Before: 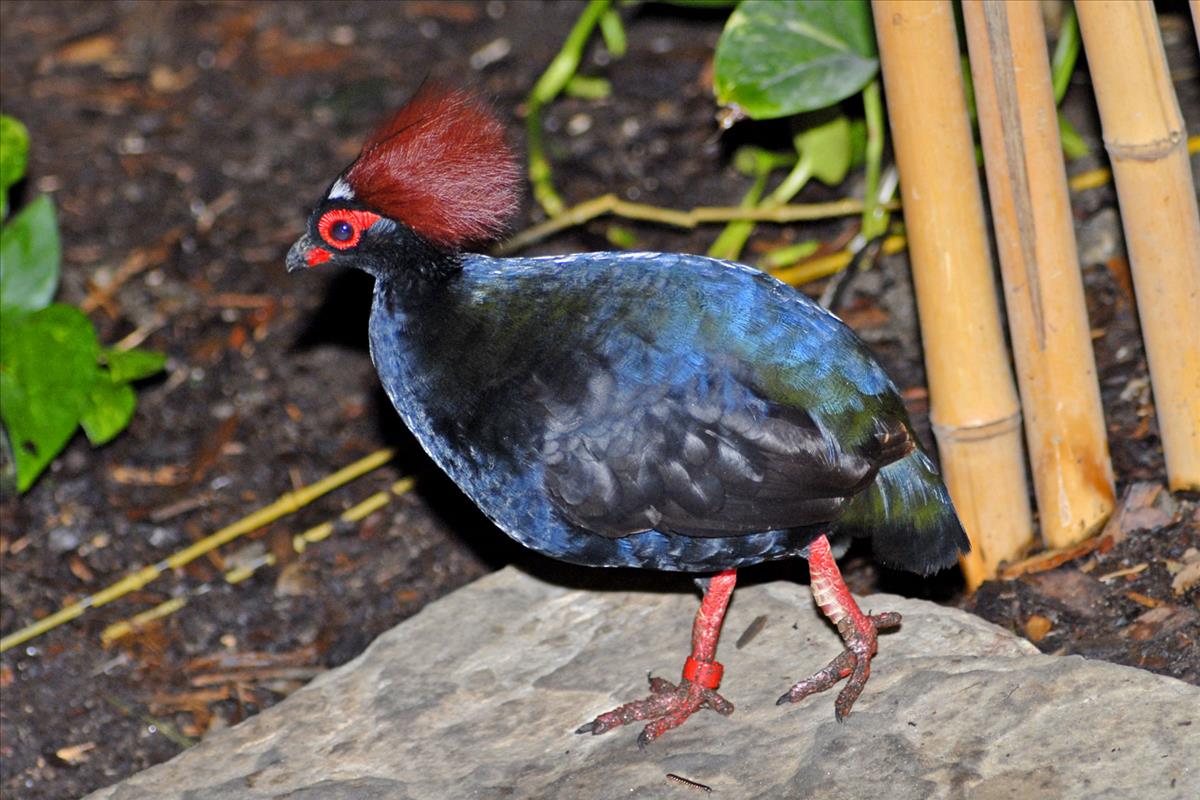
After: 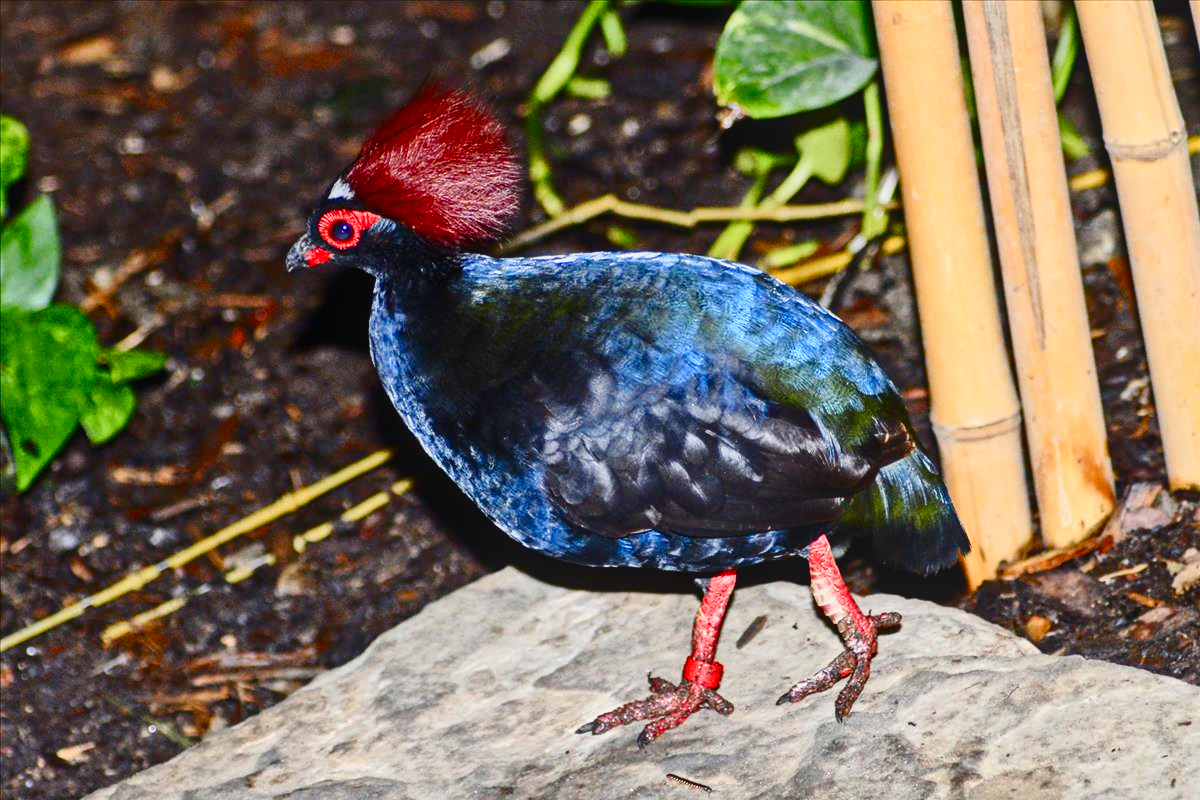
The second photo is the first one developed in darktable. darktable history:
contrast brightness saturation: contrast 0.395, brightness 0.053, saturation 0.252
local contrast: detail 109%
color balance rgb: global offset › luminance 0.253%, perceptual saturation grading › global saturation 20%, perceptual saturation grading › highlights -50.495%, perceptual saturation grading › shadows 31.172%
